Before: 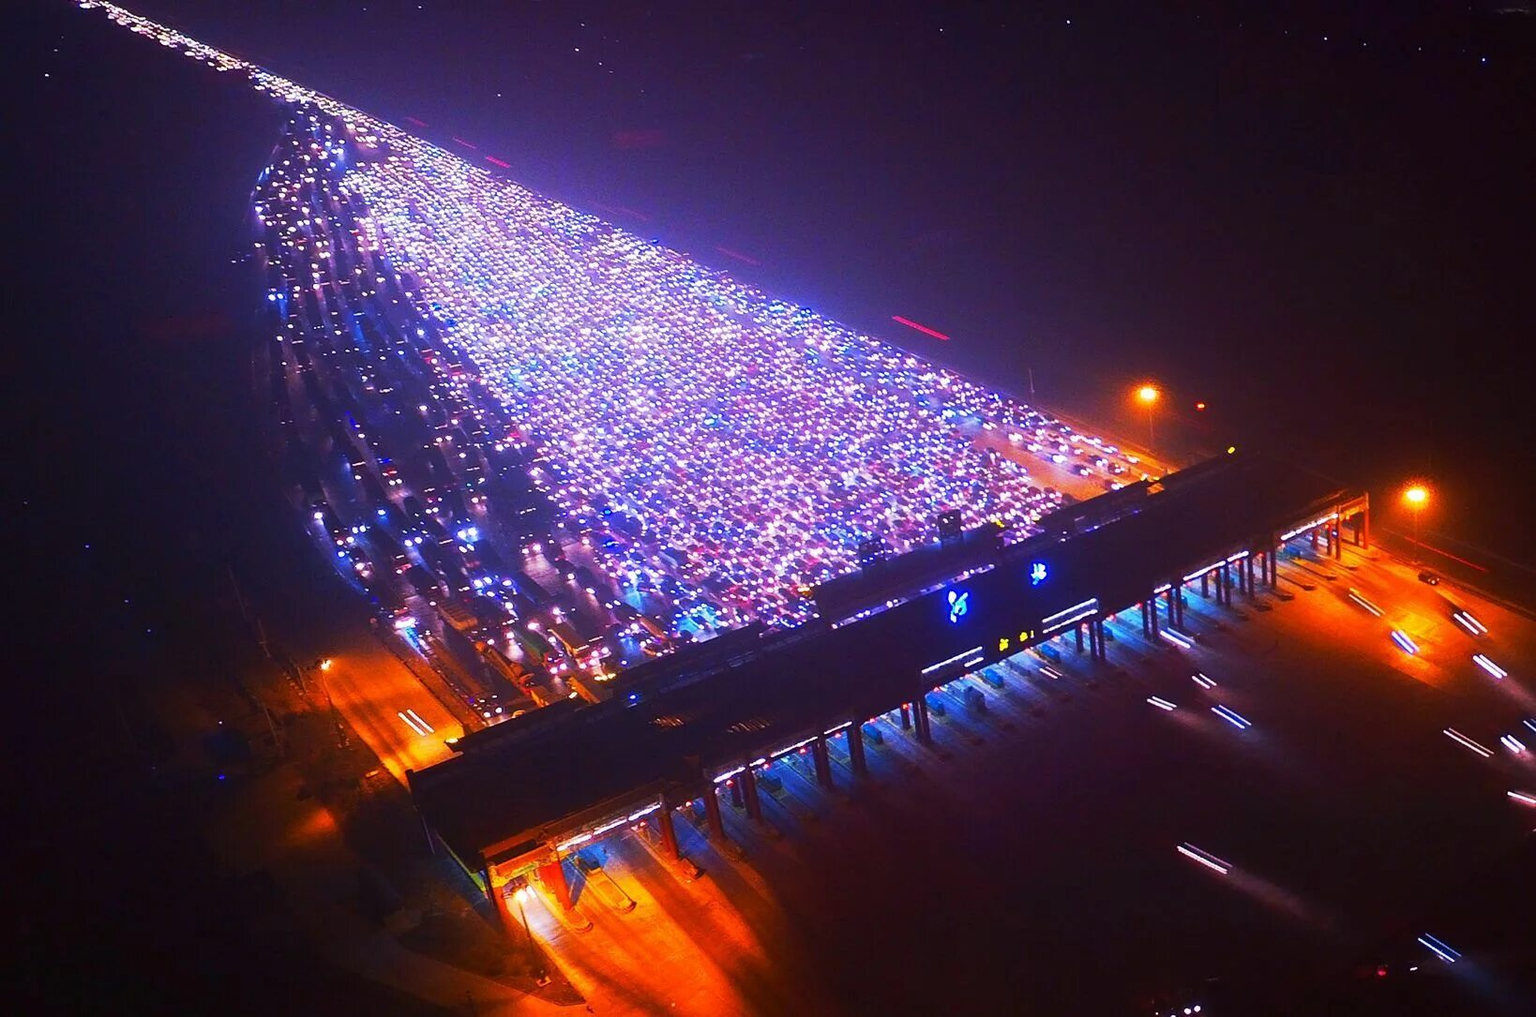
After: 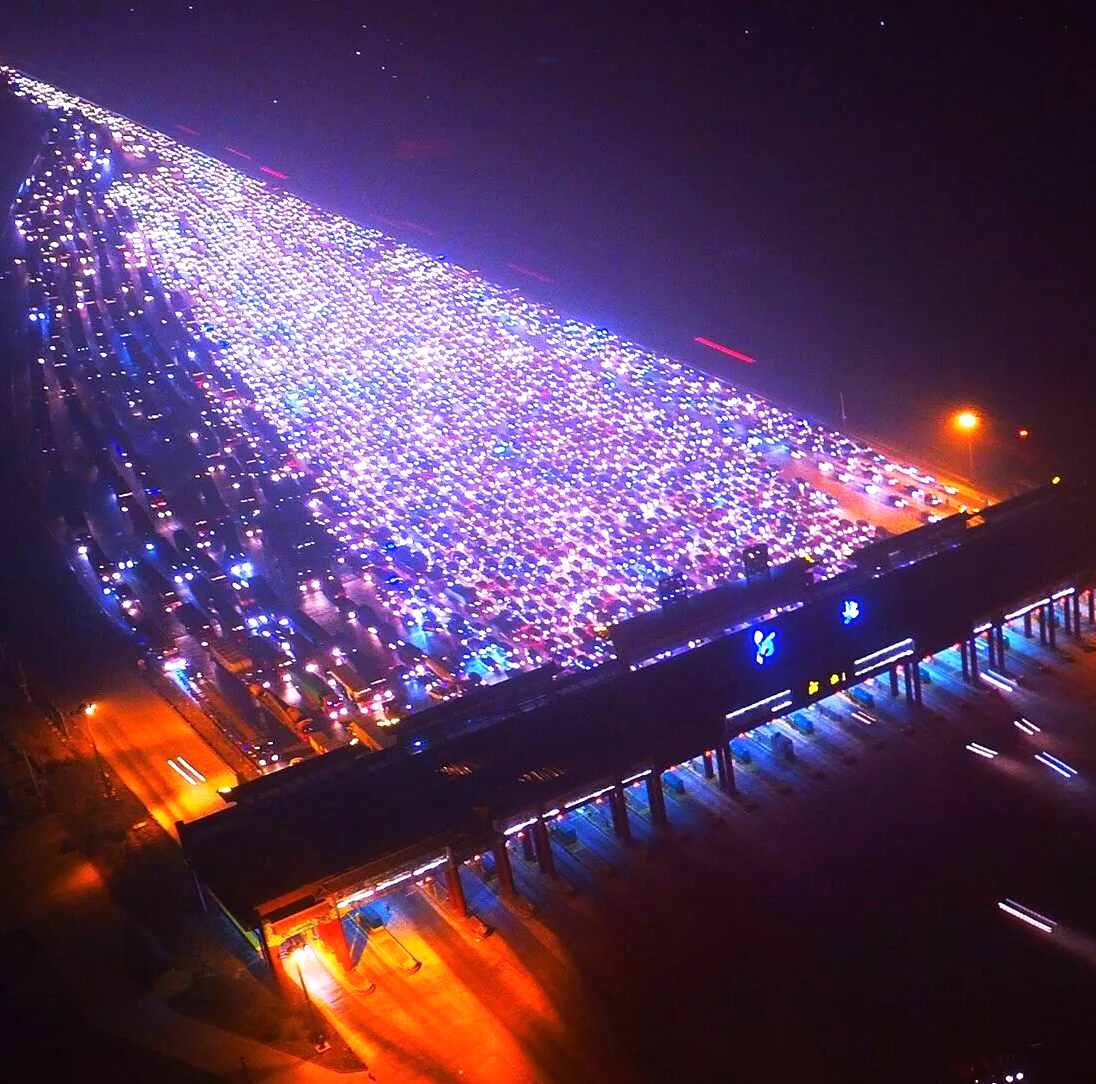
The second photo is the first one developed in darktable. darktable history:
tone equalizer: -8 EV -0.404 EV, -7 EV -0.411 EV, -6 EV -0.302 EV, -5 EV -0.198 EV, -3 EV 0.235 EV, -2 EV 0.314 EV, -1 EV 0.364 EV, +0 EV 0.446 EV
crop and rotate: left 15.733%, right 17.346%
